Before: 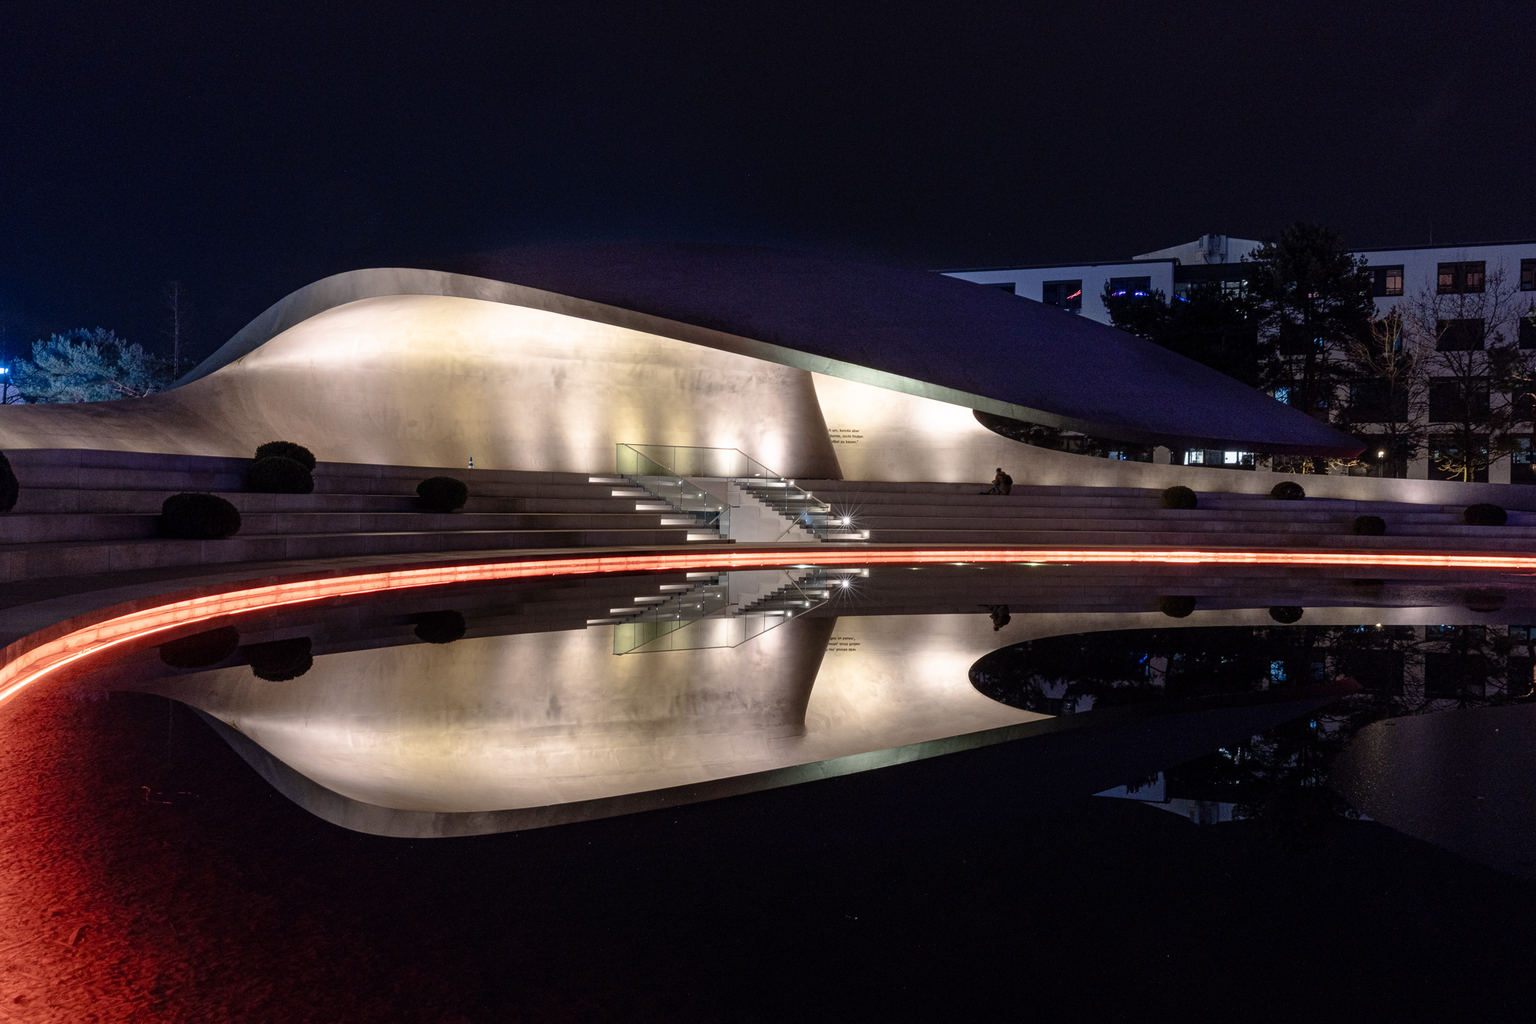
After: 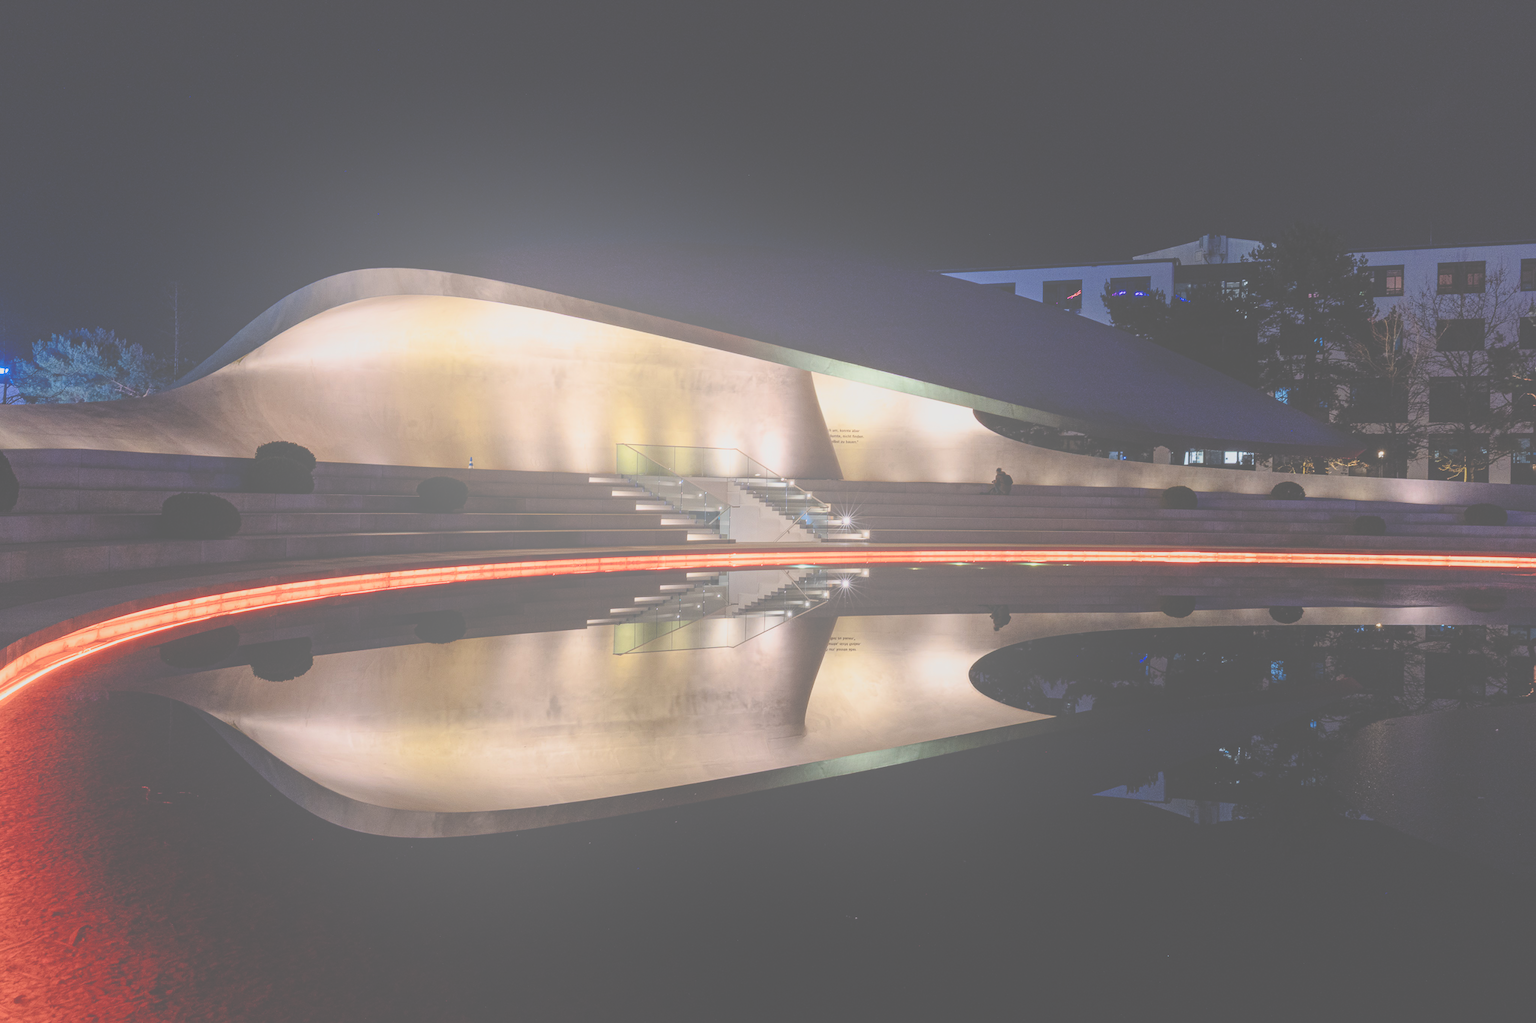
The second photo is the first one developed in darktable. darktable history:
bloom: size 38%, threshold 95%, strength 30%
exposure: black level correction -0.071, exposure 0.5 EV, compensate highlight preservation false
filmic rgb: black relative exposure -7.65 EV, white relative exposure 4.56 EV, hardness 3.61, color science v6 (2022)
color balance rgb: linear chroma grading › shadows -8%, linear chroma grading › global chroma 10%, perceptual saturation grading › global saturation 2%, perceptual saturation grading › highlights -2%, perceptual saturation grading › mid-tones 4%, perceptual saturation grading › shadows 8%, perceptual brilliance grading › global brilliance 2%, perceptual brilliance grading › highlights -4%, global vibrance 16%, saturation formula JzAzBz (2021)
